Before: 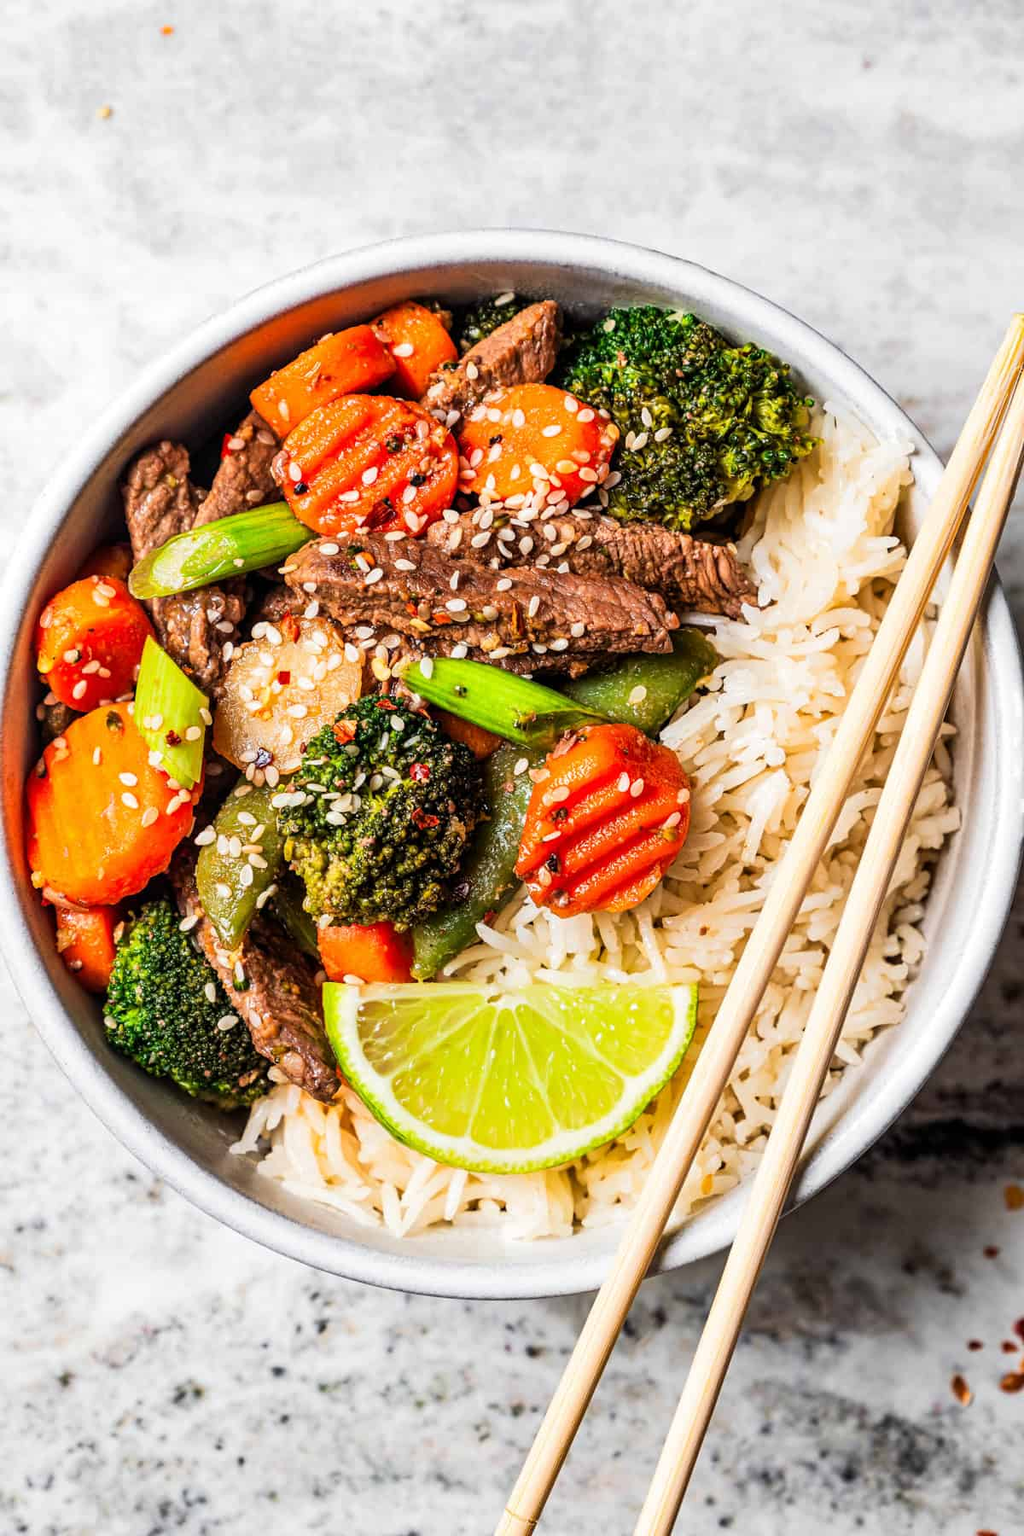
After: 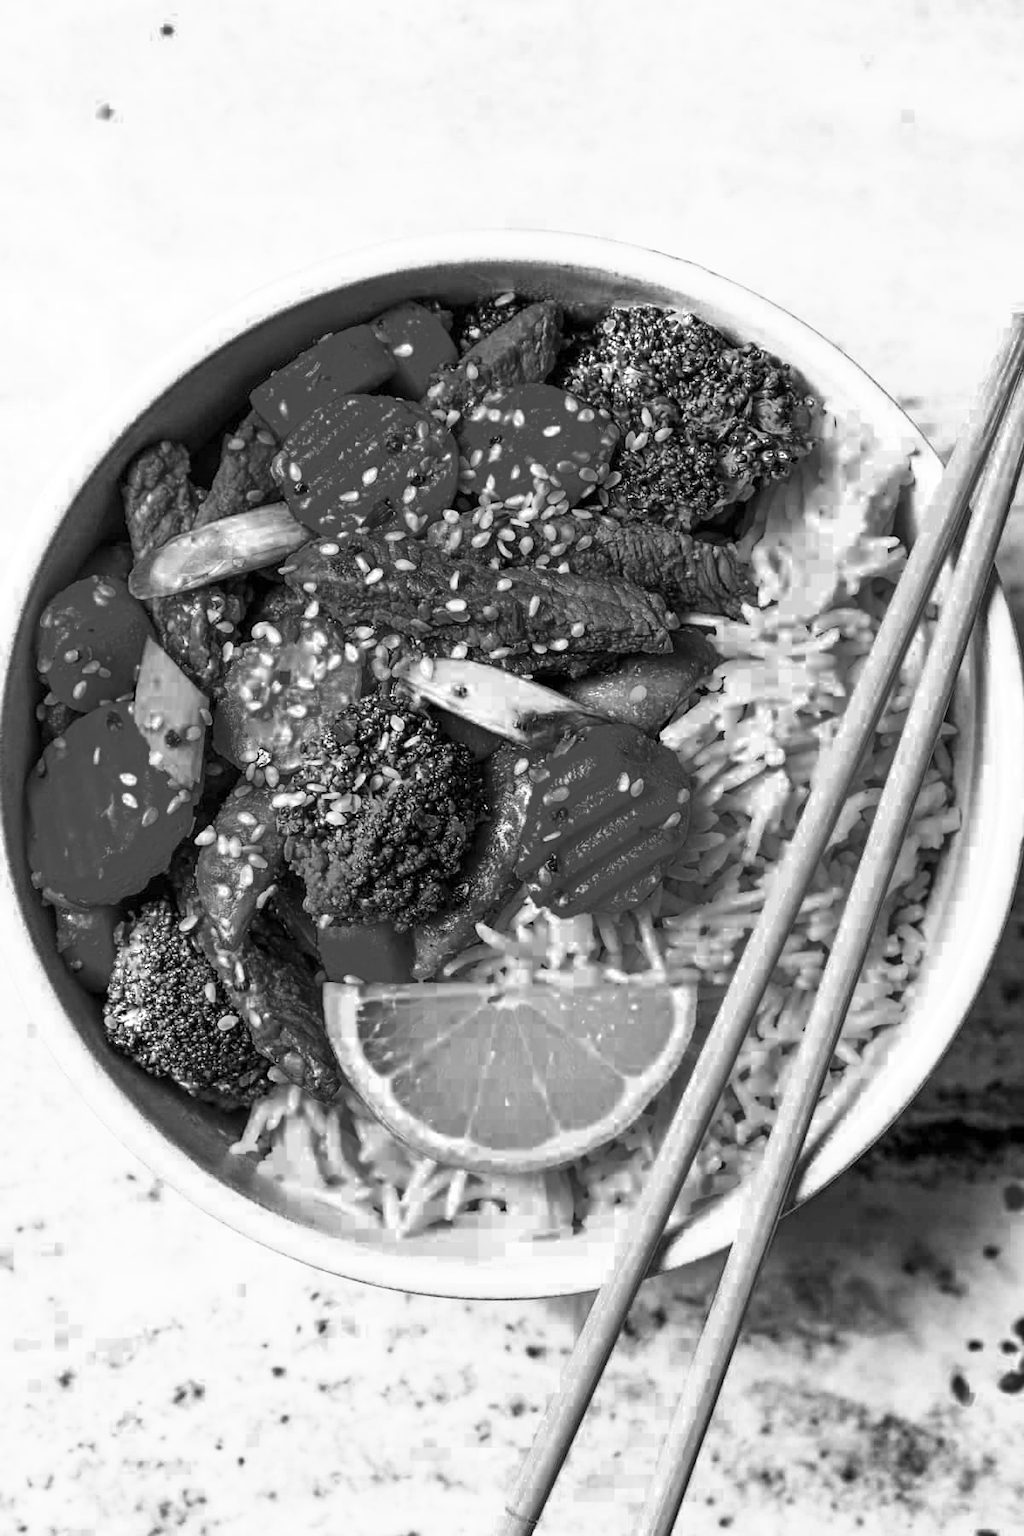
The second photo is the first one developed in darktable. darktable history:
base curve: curves: ch0 [(0, 0) (0.557, 0.834) (1, 1)]
color zones: curves: ch0 [(0.002, 0.429) (0.121, 0.212) (0.198, 0.113) (0.276, 0.344) (0.331, 0.541) (0.41, 0.56) (0.482, 0.289) (0.619, 0.227) (0.721, 0.18) (0.821, 0.435) (0.928, 0.555) (1, 0.587)]; ch1 [(0, 0) (0.143, 0) (0.286, 0) (0.429, 0) (0.571, 0) (0.714, 0) (0.857, 0)]
